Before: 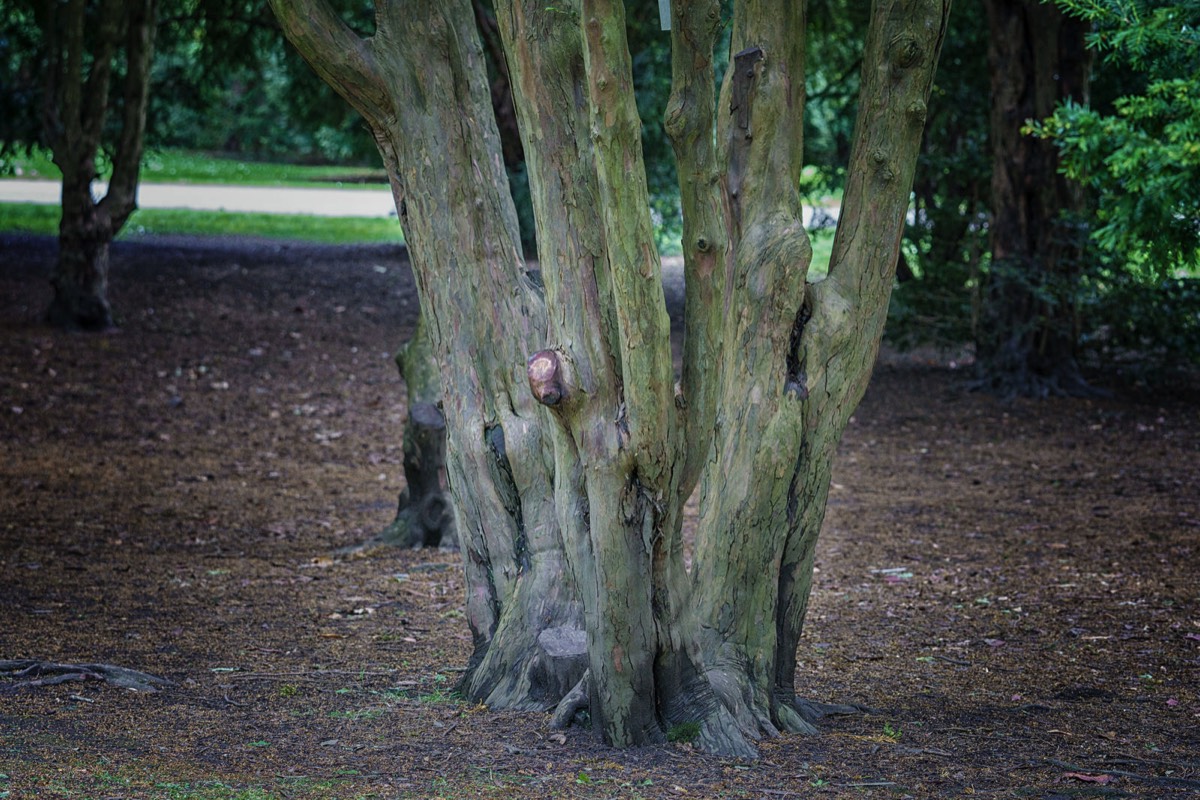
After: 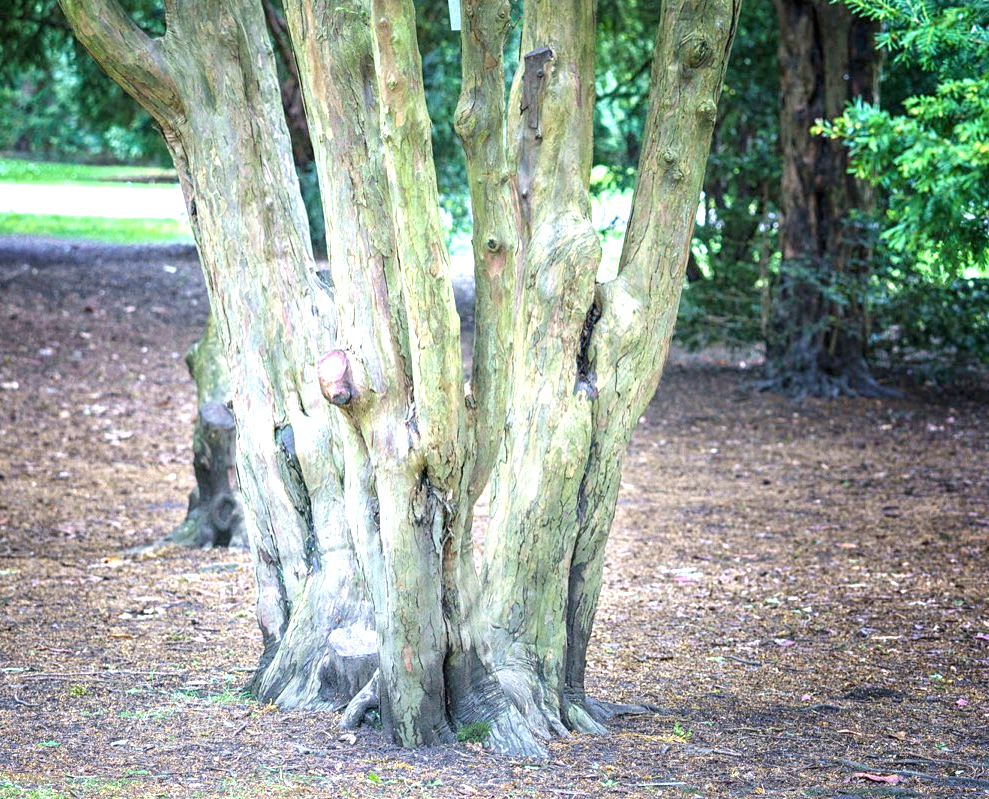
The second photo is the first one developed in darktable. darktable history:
exposure: black level correction 0, exposure 1.741 EV, compensate exposure bias true, compensate highlight preservation false
crop: left 17.582%, bottom 0.031%
